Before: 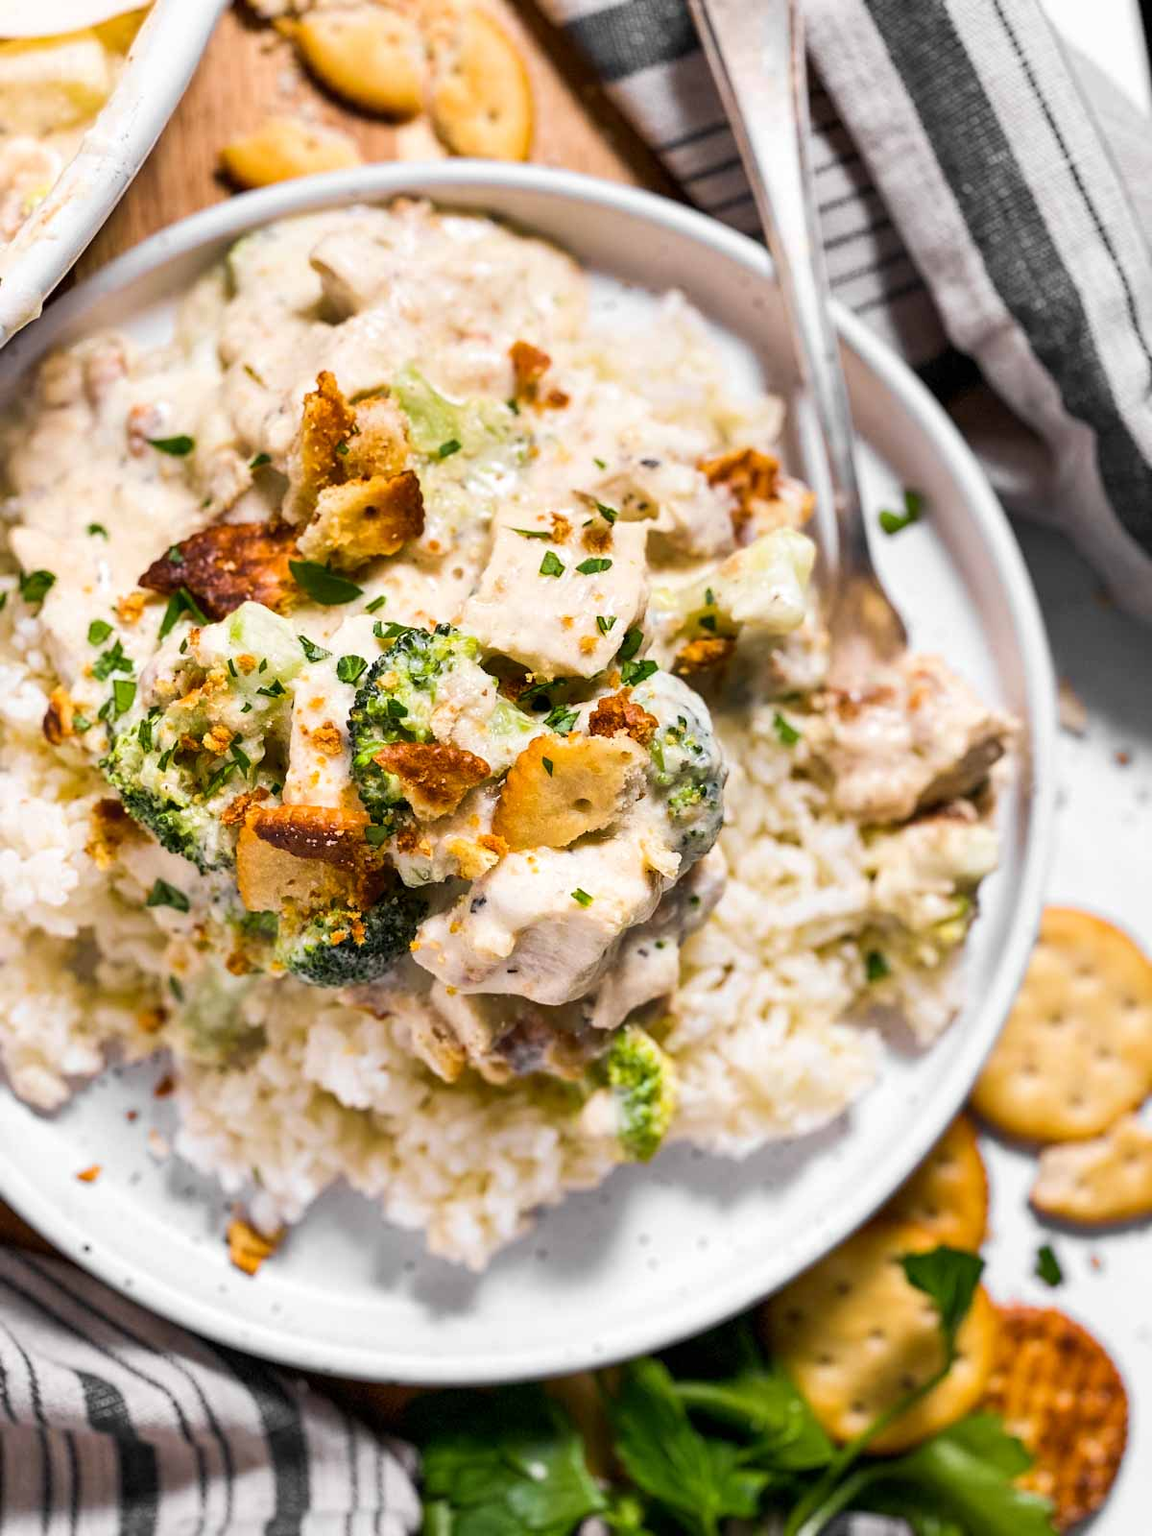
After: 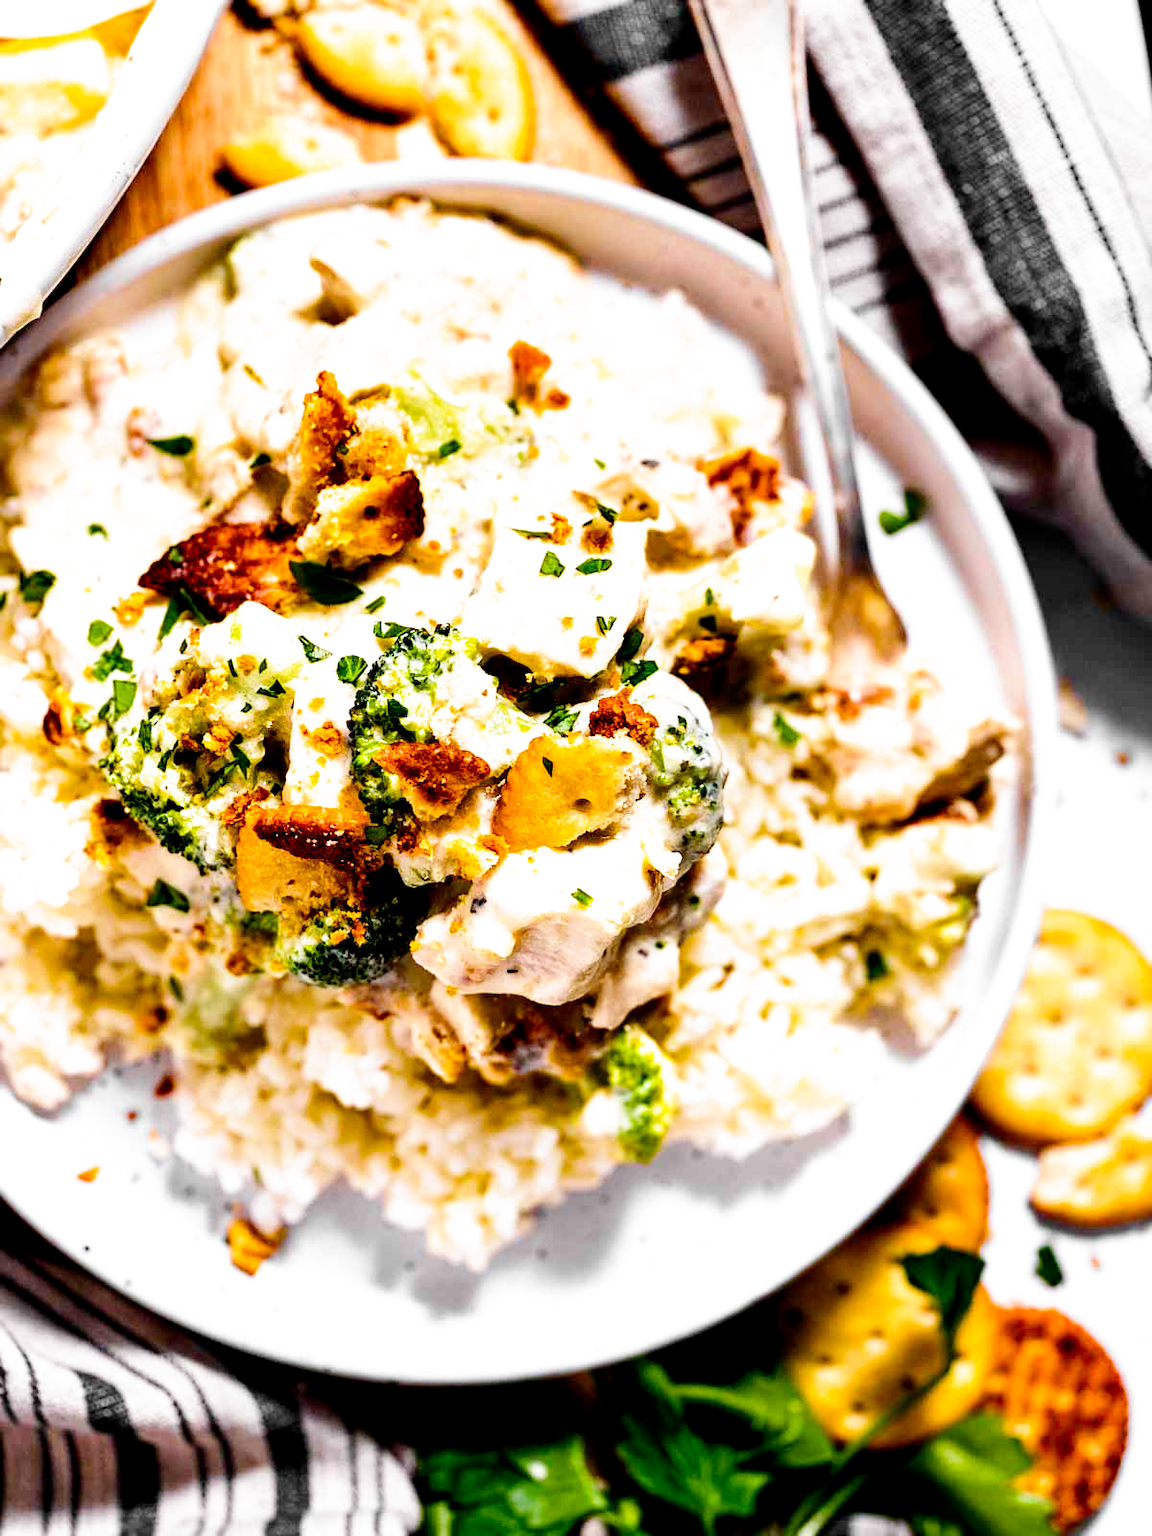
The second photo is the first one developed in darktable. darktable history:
filmic rgb: black relative exposure -5.5 EV, white relative exposure 2.5 EV, threshold 3 EV, target black luminance 0%, hardness 4.51, latitude 67.35%, contrast 1.453, shadows ↔ highlights balance -3.52%, preserve chrominance no, color science v4 (2020), contrast in shadows soft, enable highlight reconstruction true
color balance rgb: global offset › luminance -0.51%, perceptual saturation grading › global saturation 27.53%, perceptual saturation grading › highlights -25%, perceptual saturation grading › shadows 25%, perceptual brilliance grading › highlights 6.62%, perceptual brilliance grading › mid-tones 17.07%, perceptual brilliance grading › shadows -5.23%
